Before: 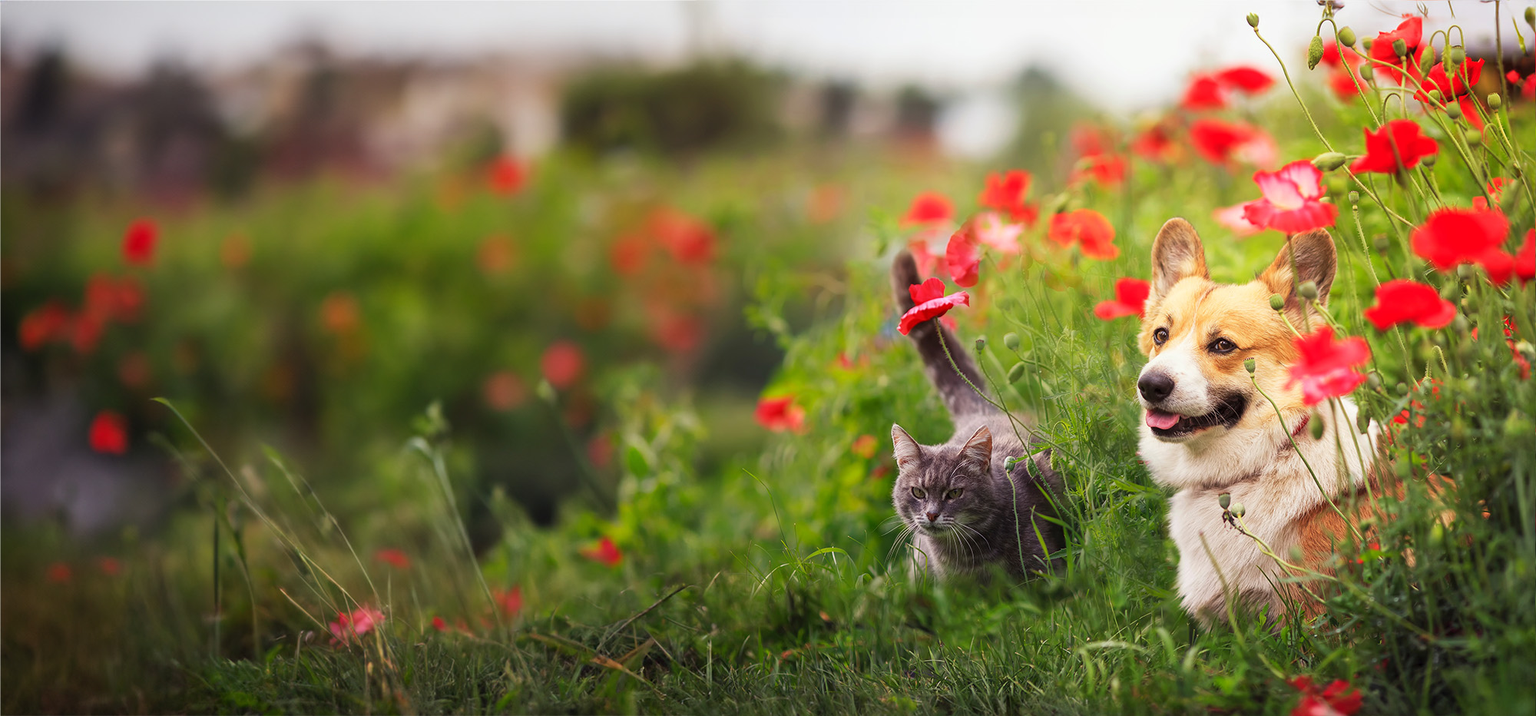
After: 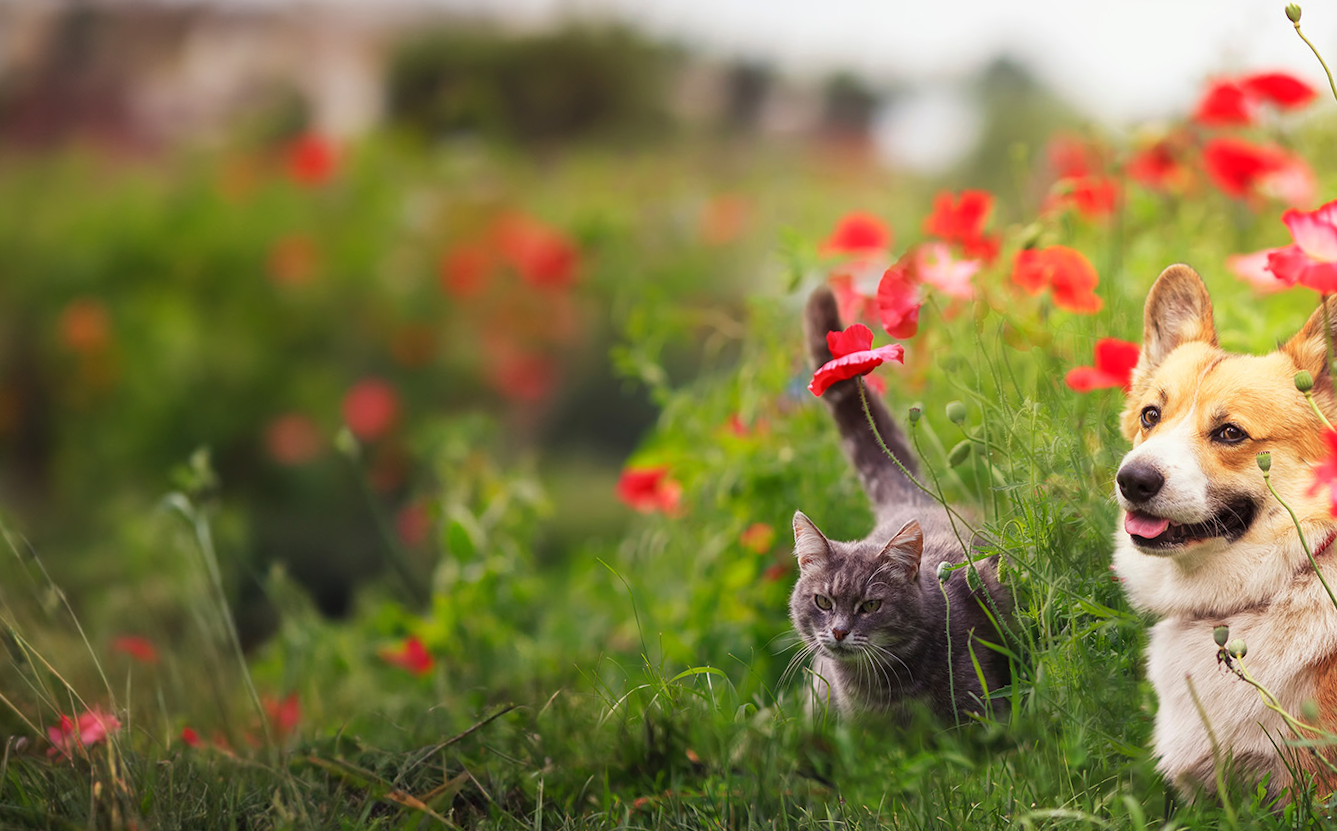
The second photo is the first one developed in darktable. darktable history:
white balance: emerald 1
crop and rotate: angle -3.27°, left 14.277%, top 0.028%, right 10.766%, bottom 0.028%
